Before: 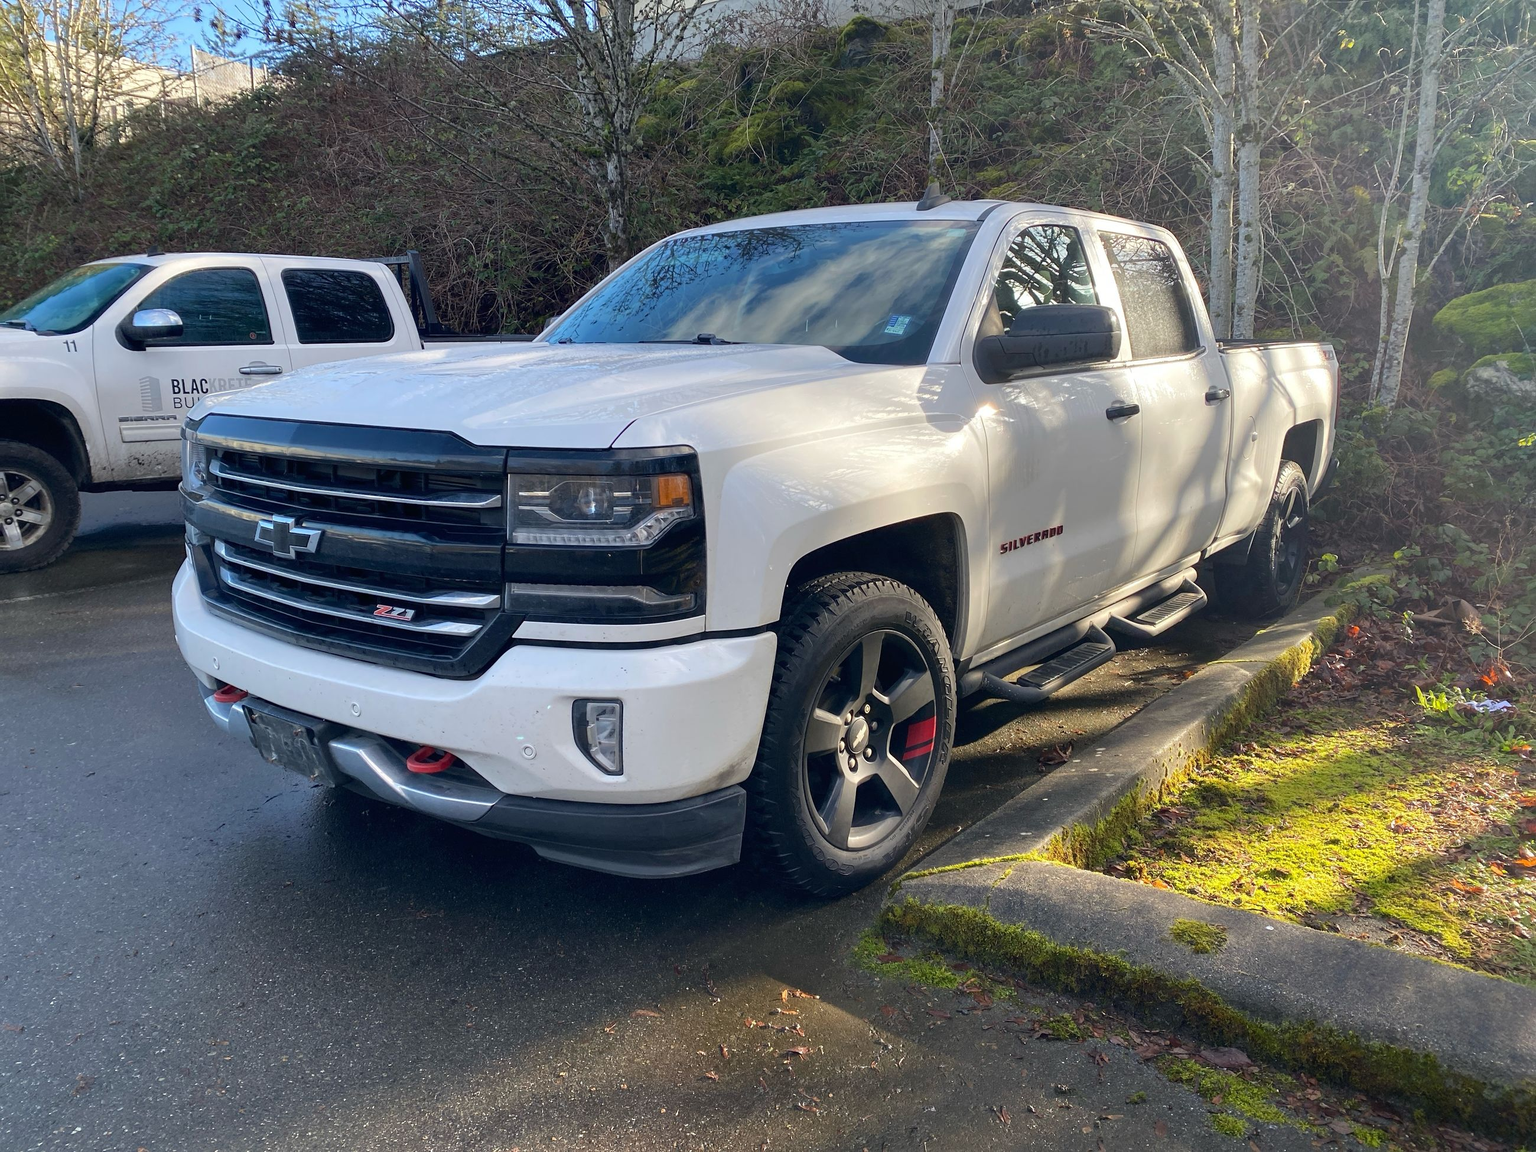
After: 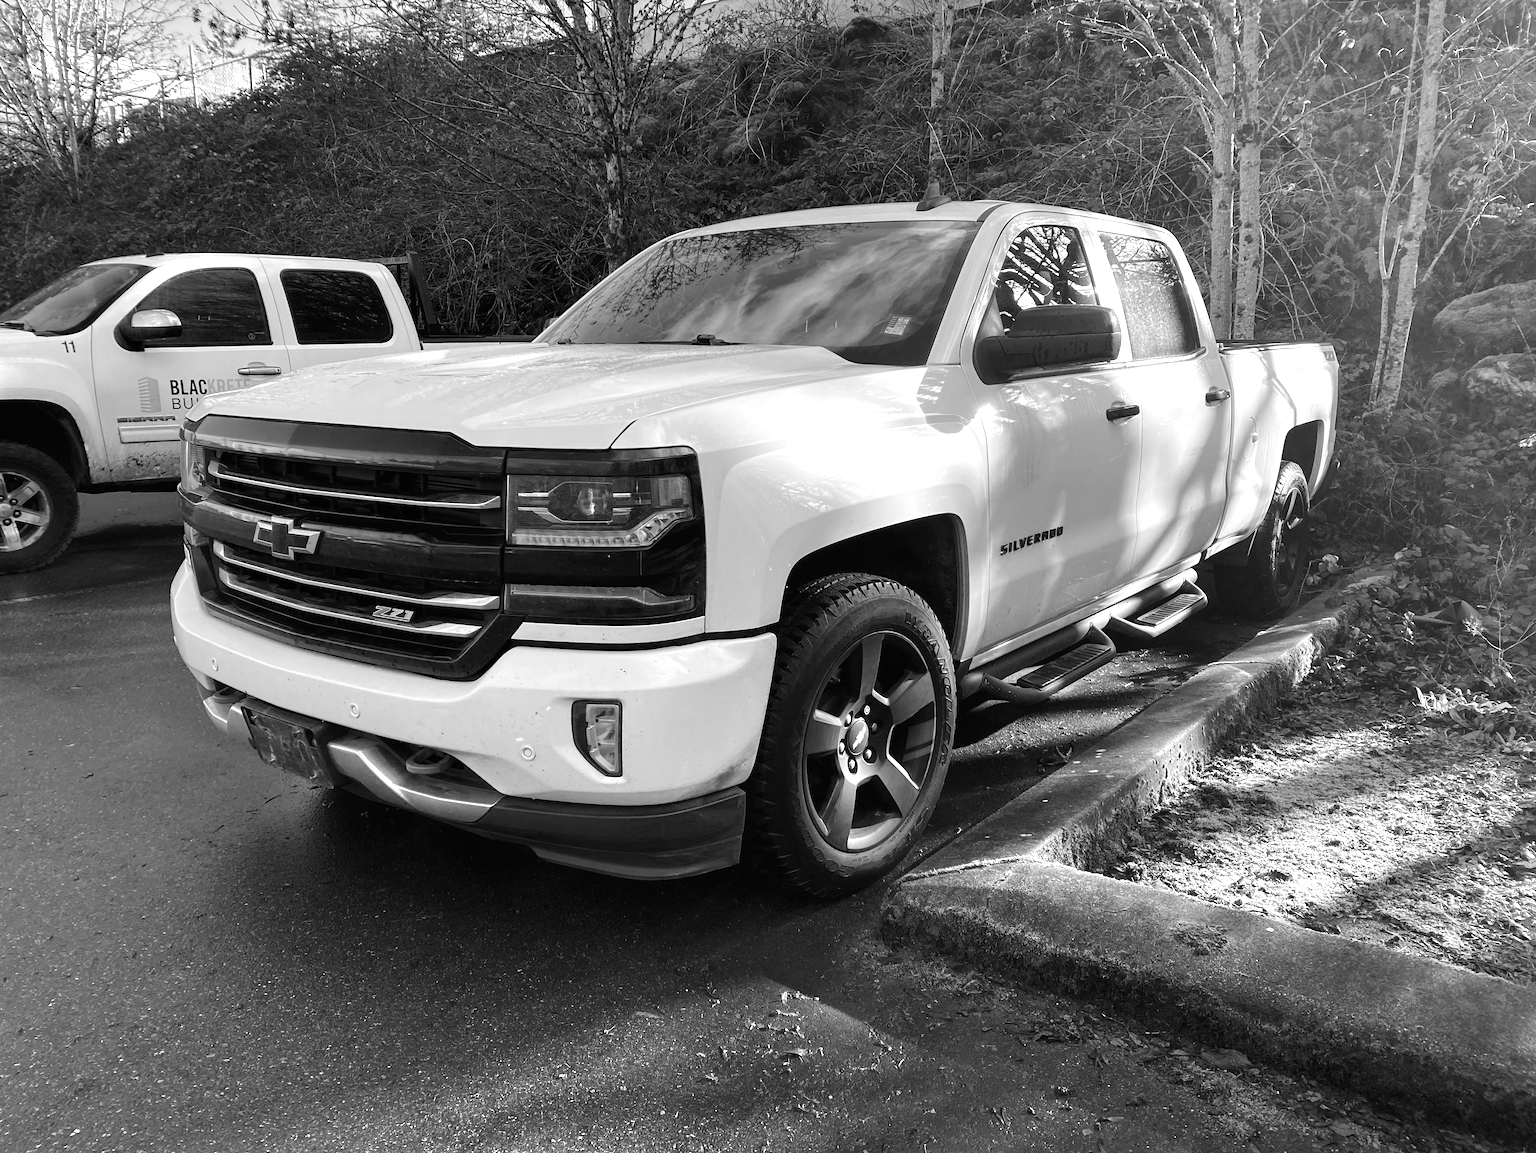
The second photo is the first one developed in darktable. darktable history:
tone equalizer: -8 EV -0.75 EV, -7 EV -0.7 EV, -6 EV -0.6 EV, -5 EV -0.4 EV, -3 EV 0.4 EV, -2 EV 0.6 EV, -1 EV 0.7 EV, +0 EV 0.75 EV, edges refinement/feathering 500, mask exposure compensation -1.57 EV, preserve details no
monochrome: a 30.25, b 92.03
crop and rotate: left 0.126%
